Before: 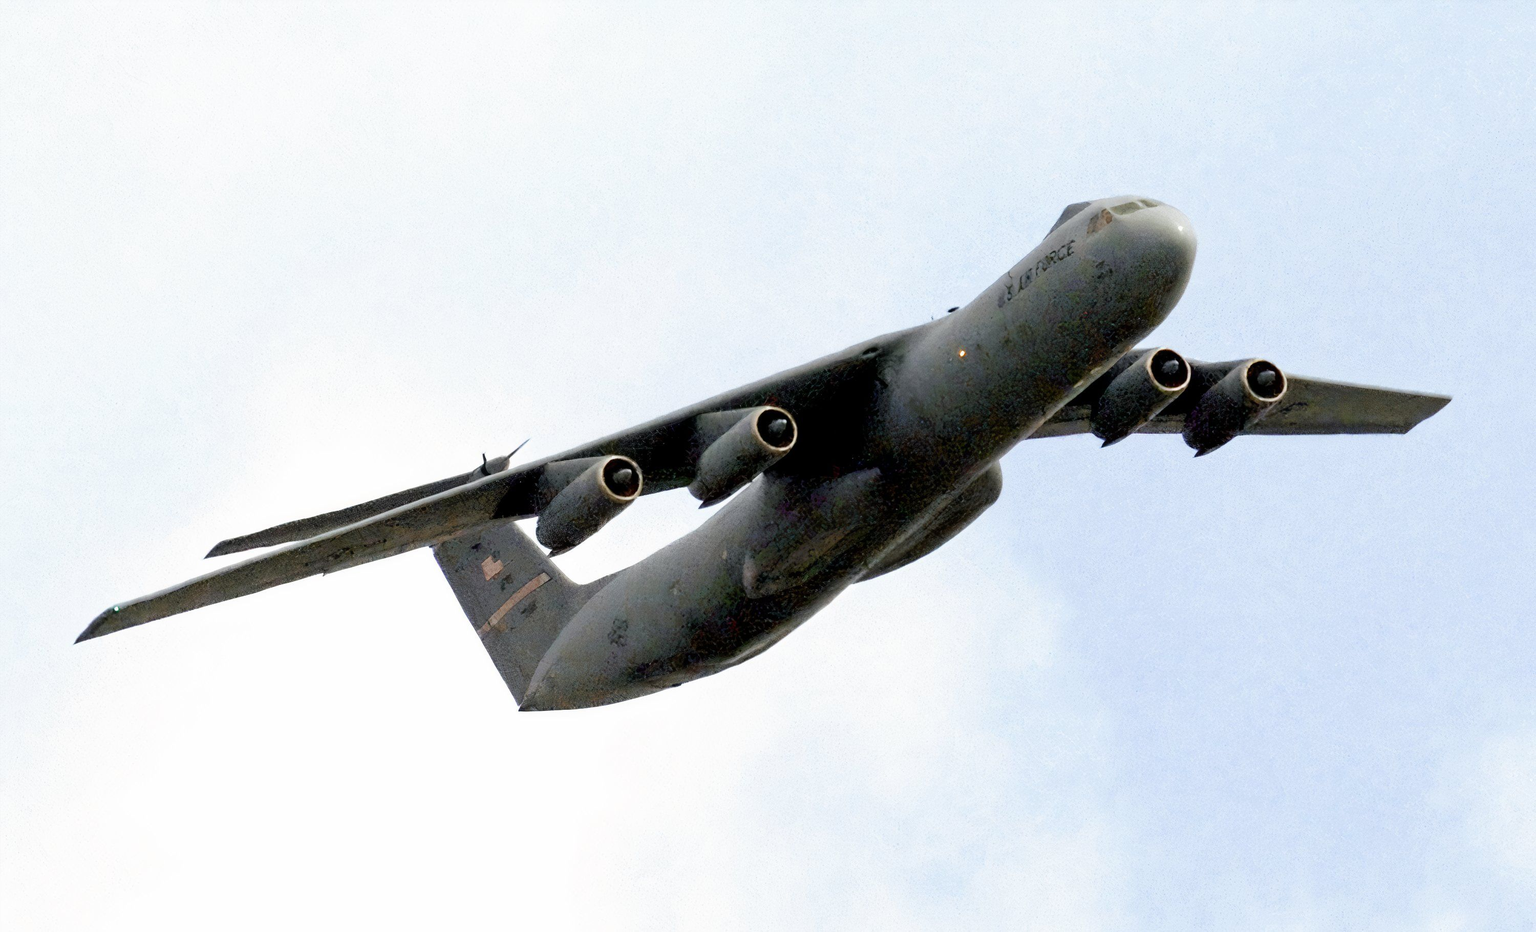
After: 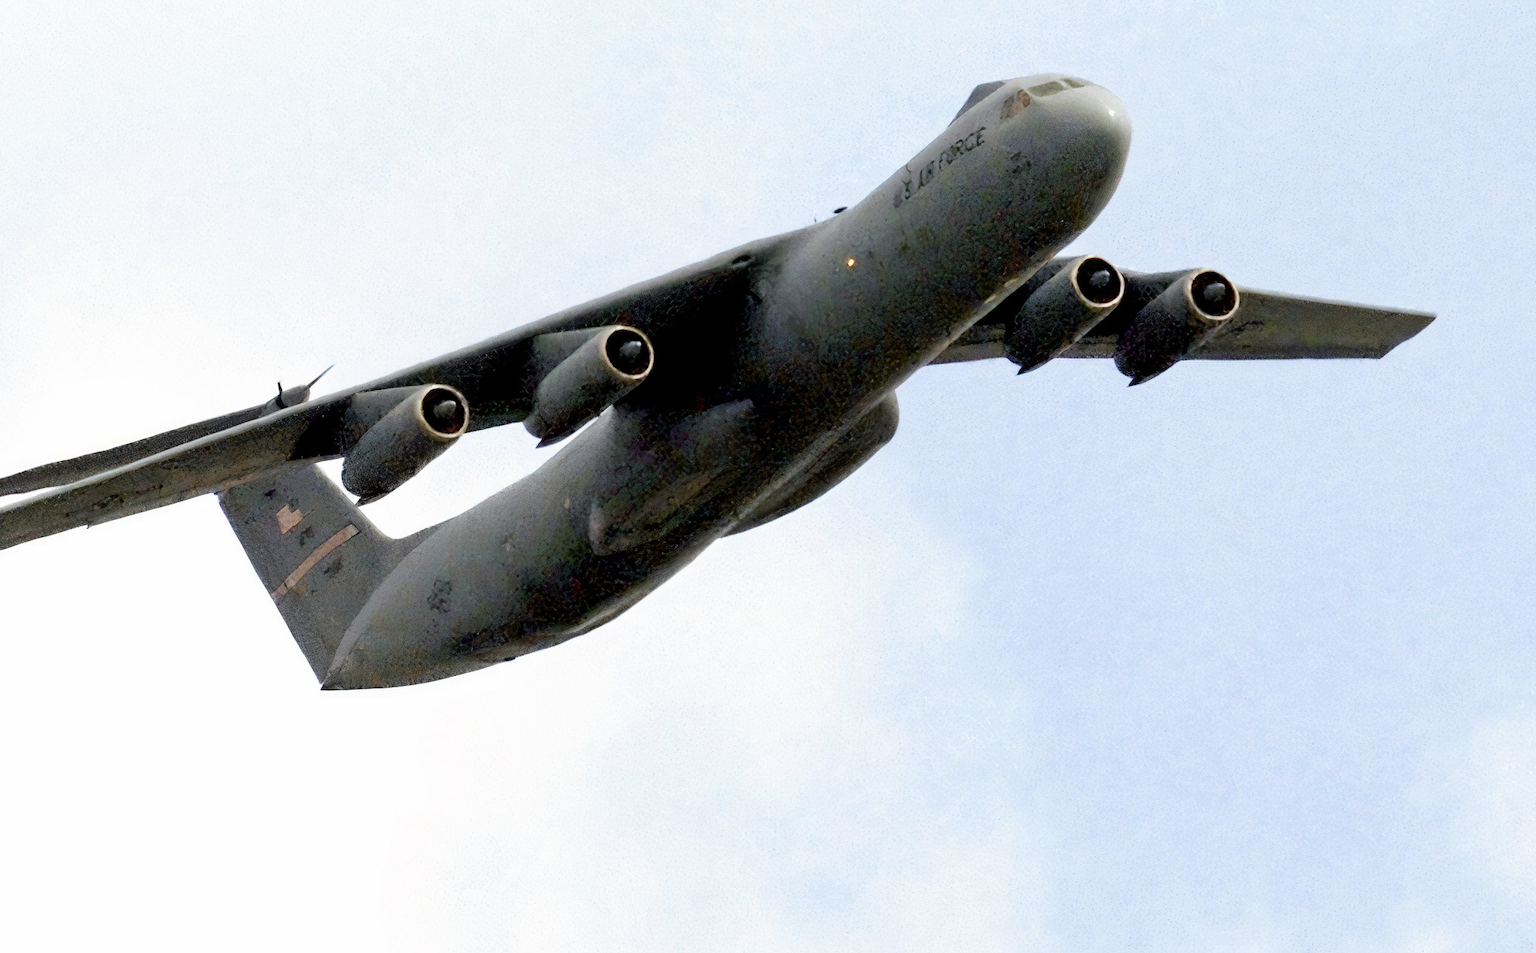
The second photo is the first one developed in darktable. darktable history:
crop: left 16.332%, top 14.417%
